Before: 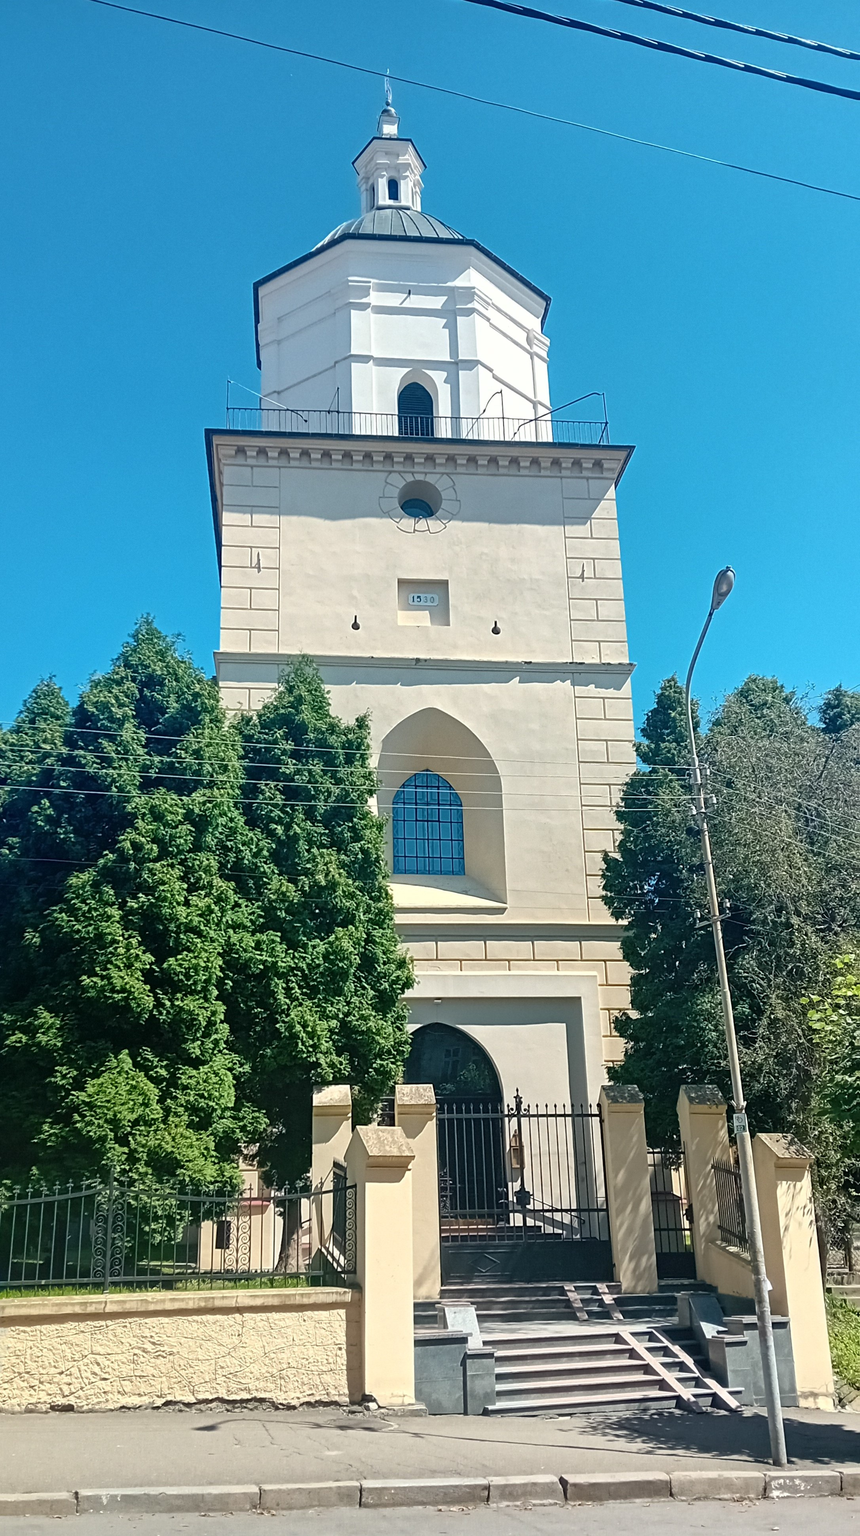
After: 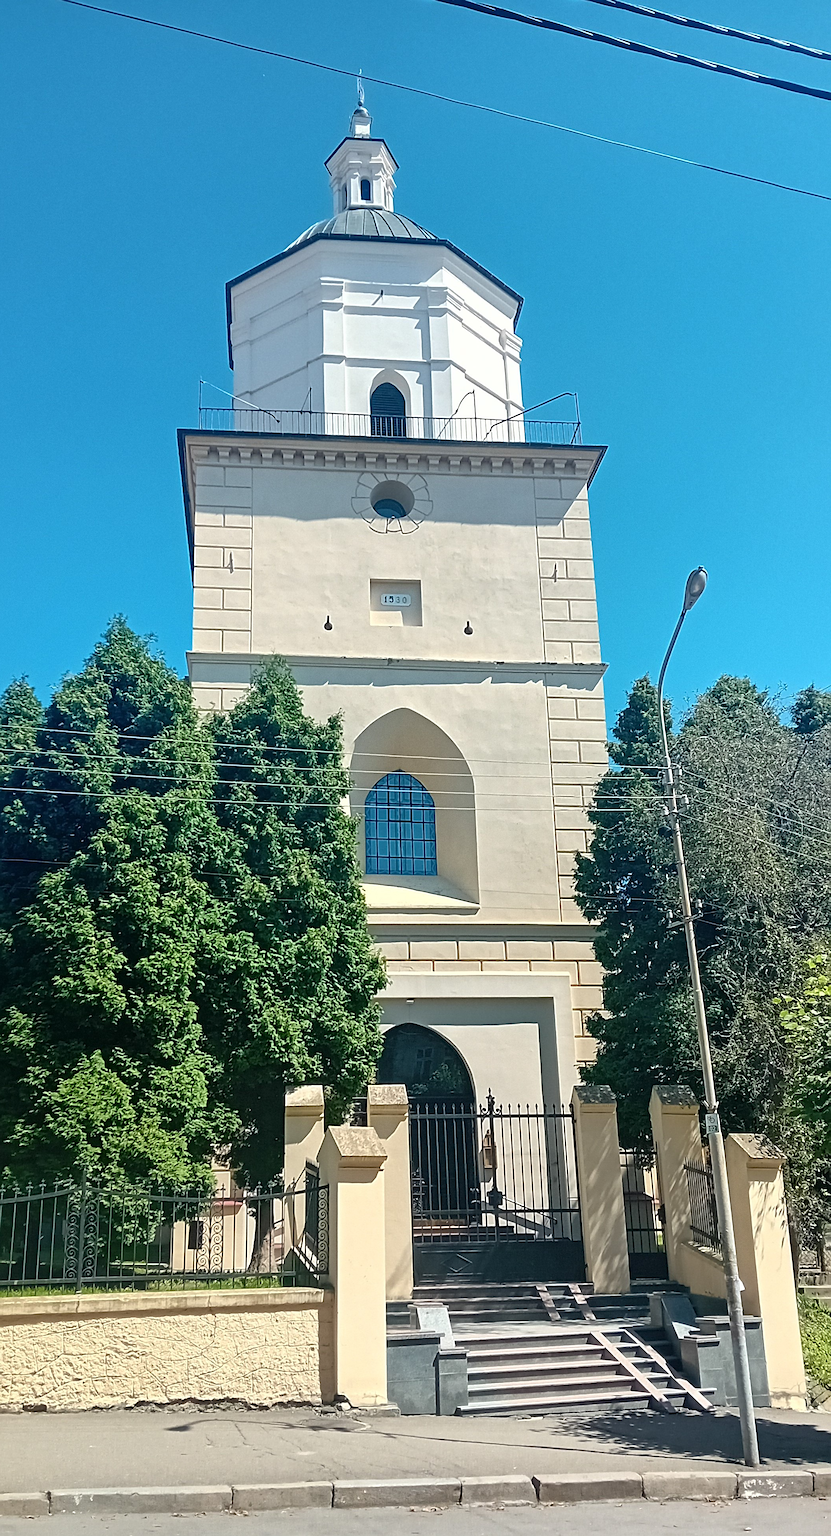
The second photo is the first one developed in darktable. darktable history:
sharpen: on, module defaults
crop and rotate: left 3.238%
